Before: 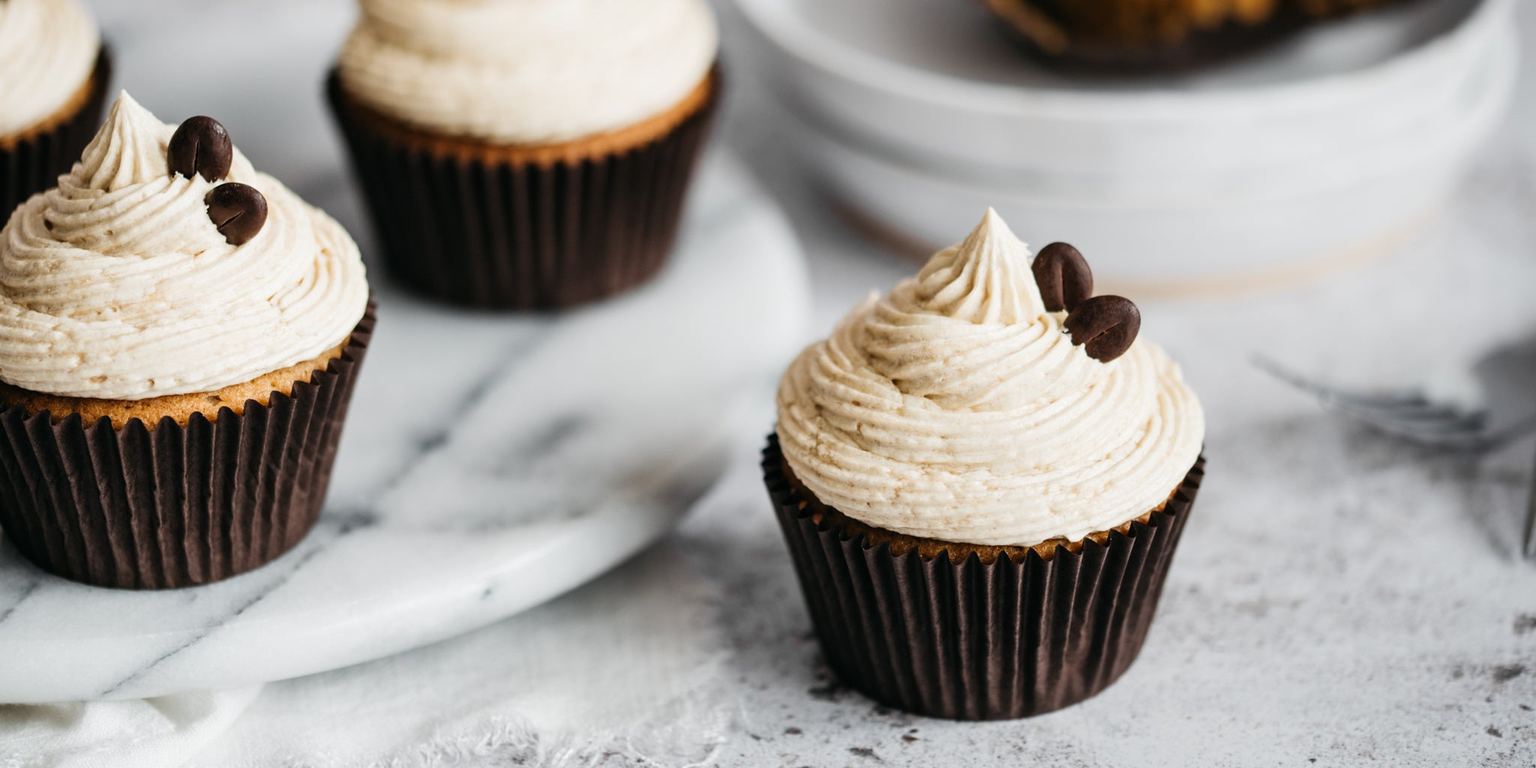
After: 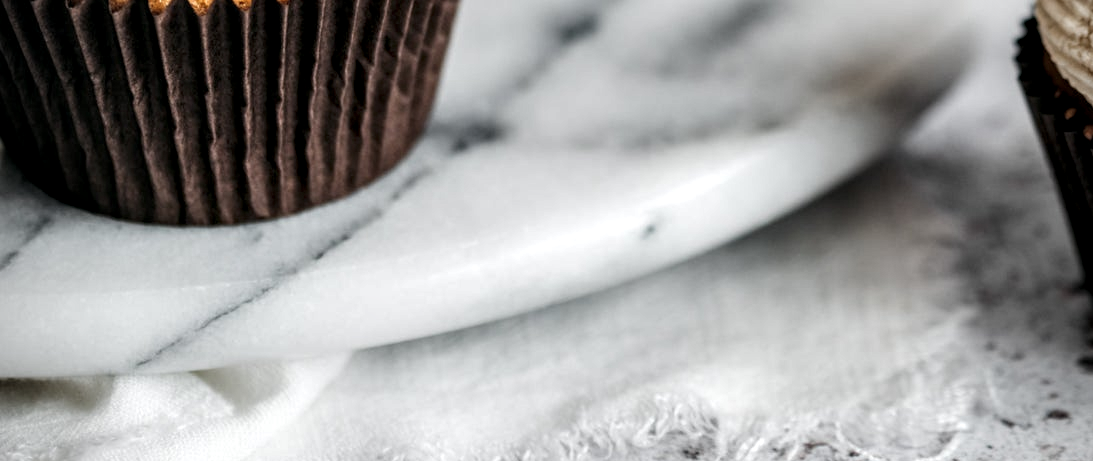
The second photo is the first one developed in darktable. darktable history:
crop and rotate: top 54.778%, right 46.61%, bottom 0.159%
local contrast: highlights 60%, shadows 60%, detail 160%
vignetting: unbound false
